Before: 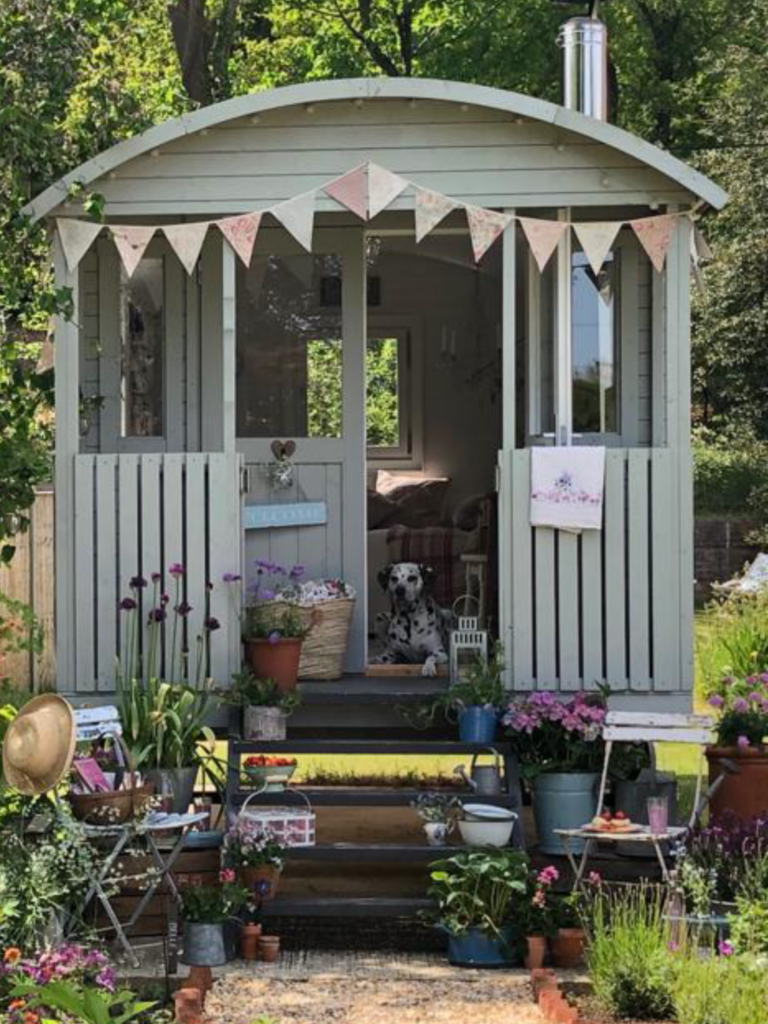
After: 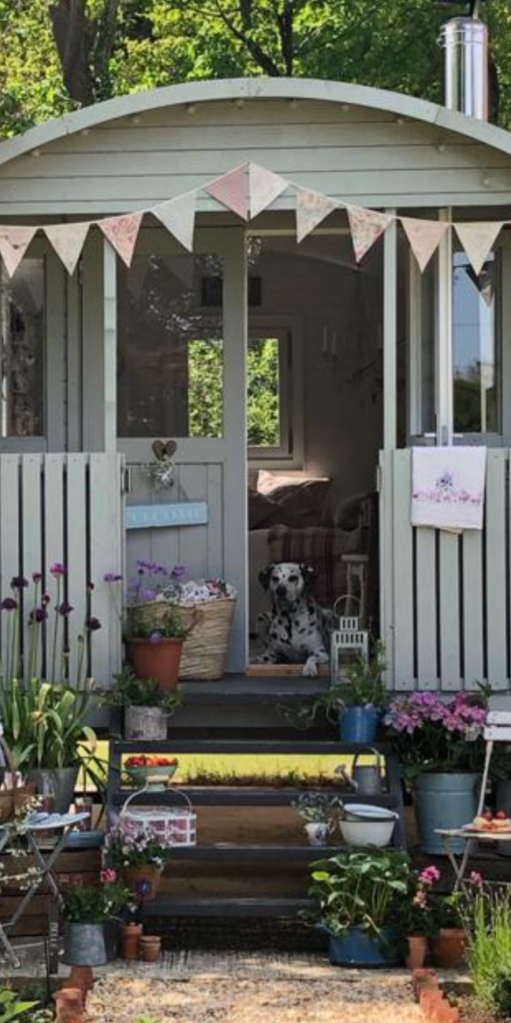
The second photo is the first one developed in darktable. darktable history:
crop and rotate: left 15.592%, right 17.799%
